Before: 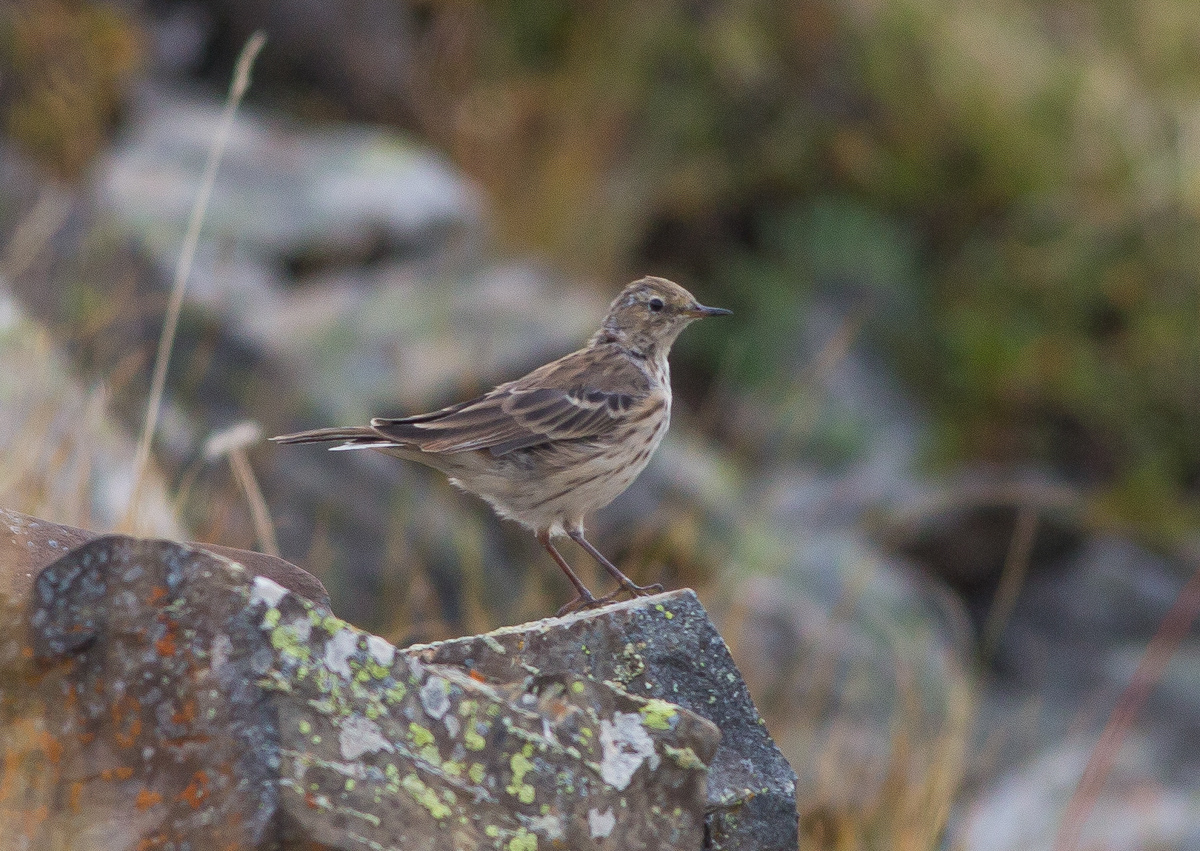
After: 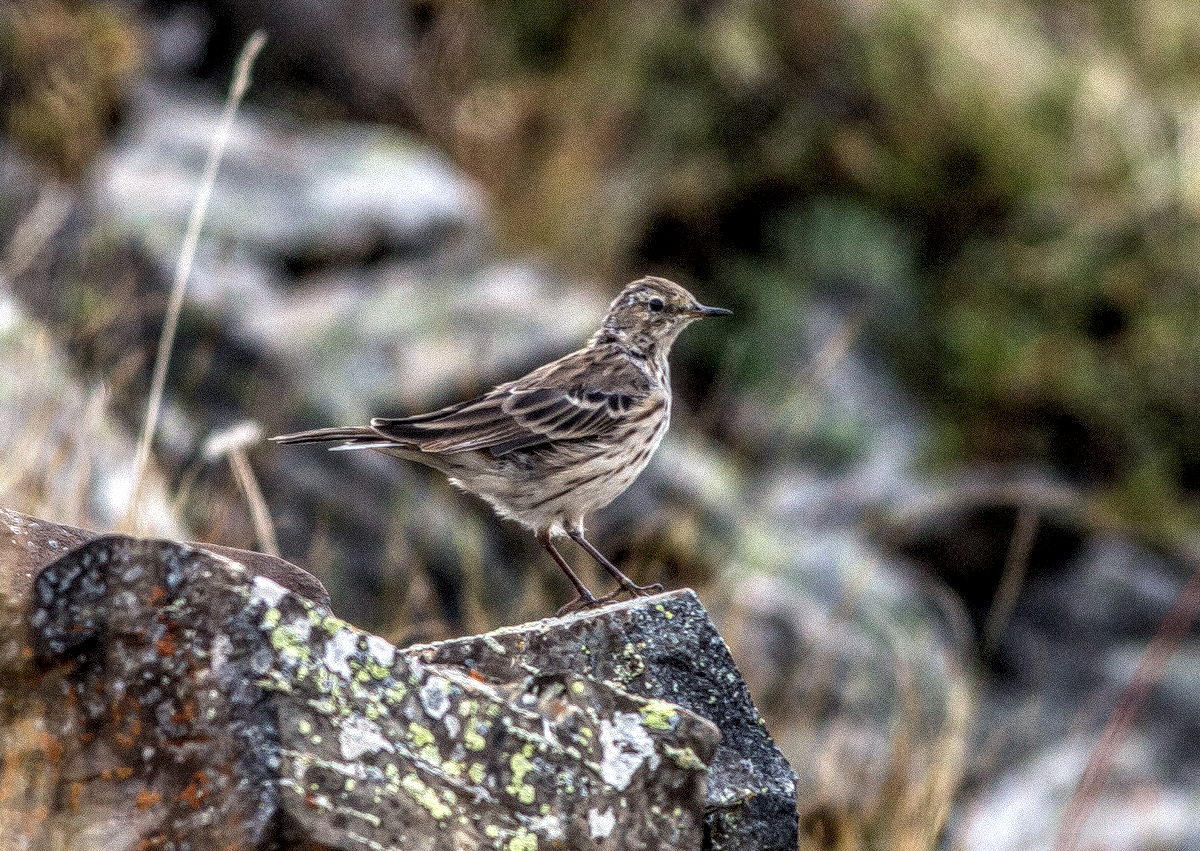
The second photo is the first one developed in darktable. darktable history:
local contrast: highlights 0%, shadows 5%, detail 300%, midtone range 0.307
